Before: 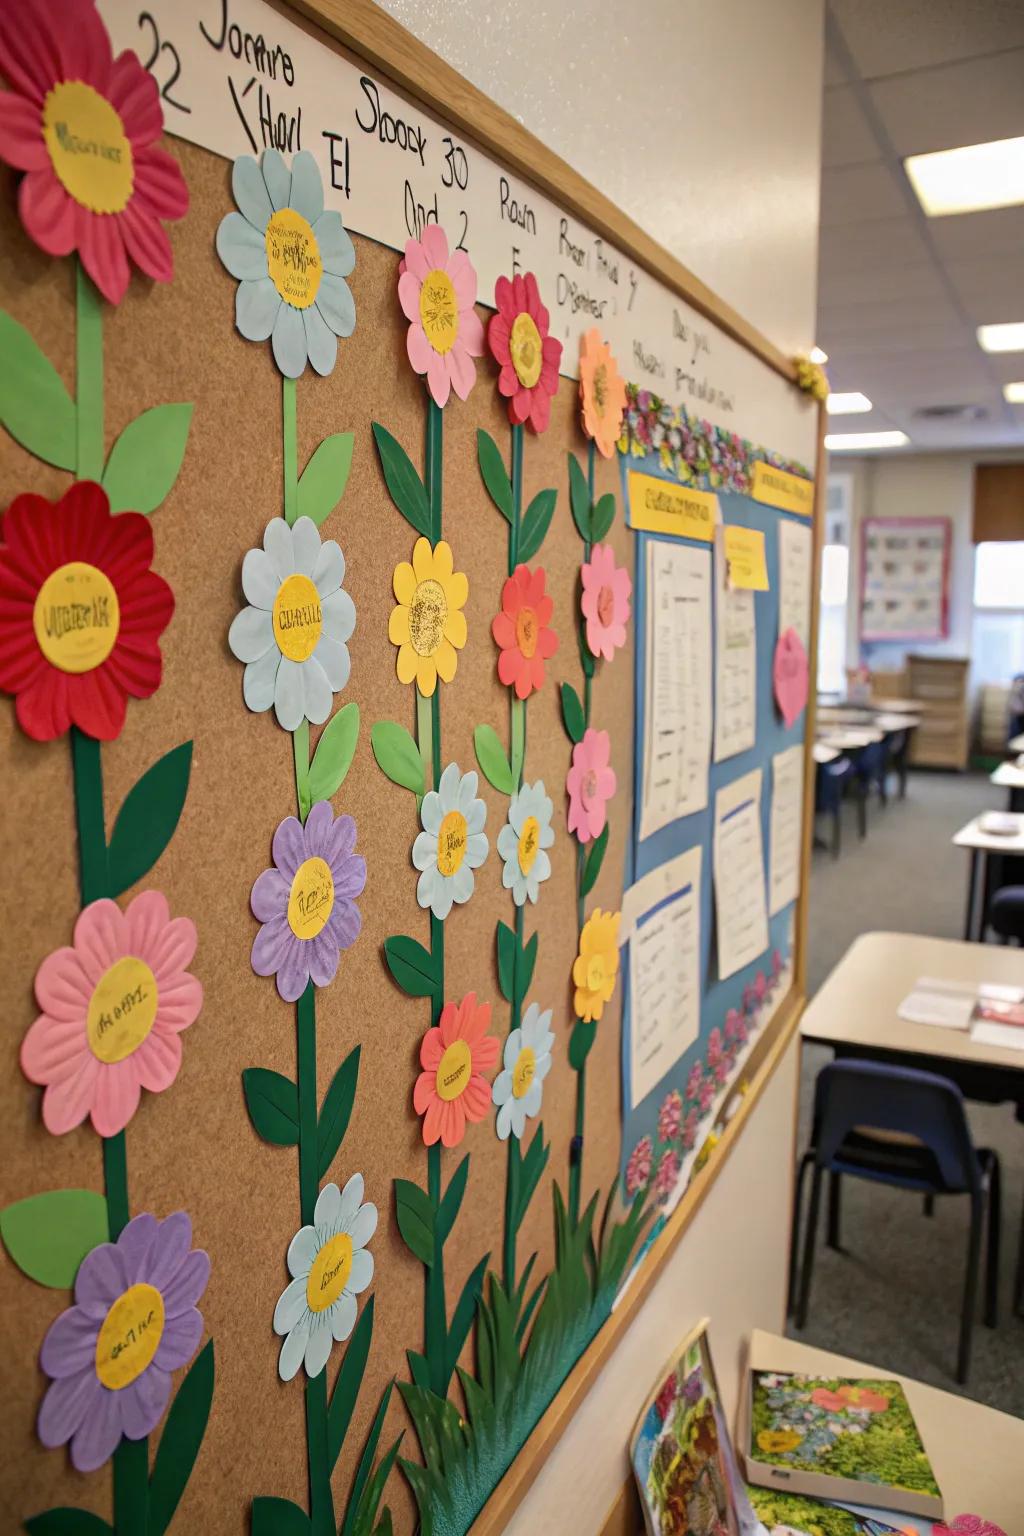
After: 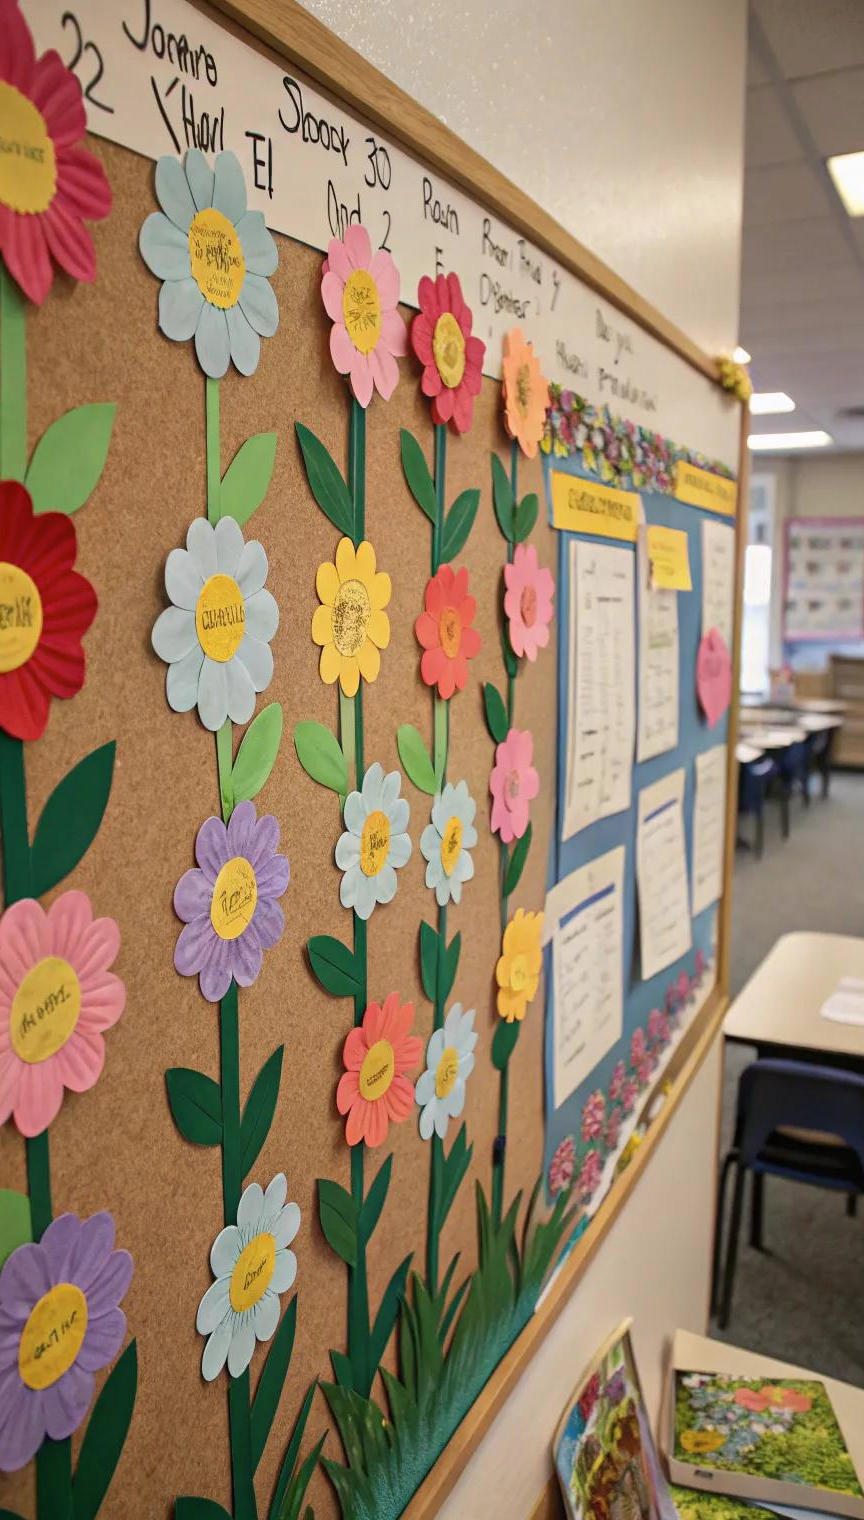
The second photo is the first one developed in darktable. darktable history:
crop: left 7.598%, right 7.873%
contrast brightness saturation: saturation -0.04
